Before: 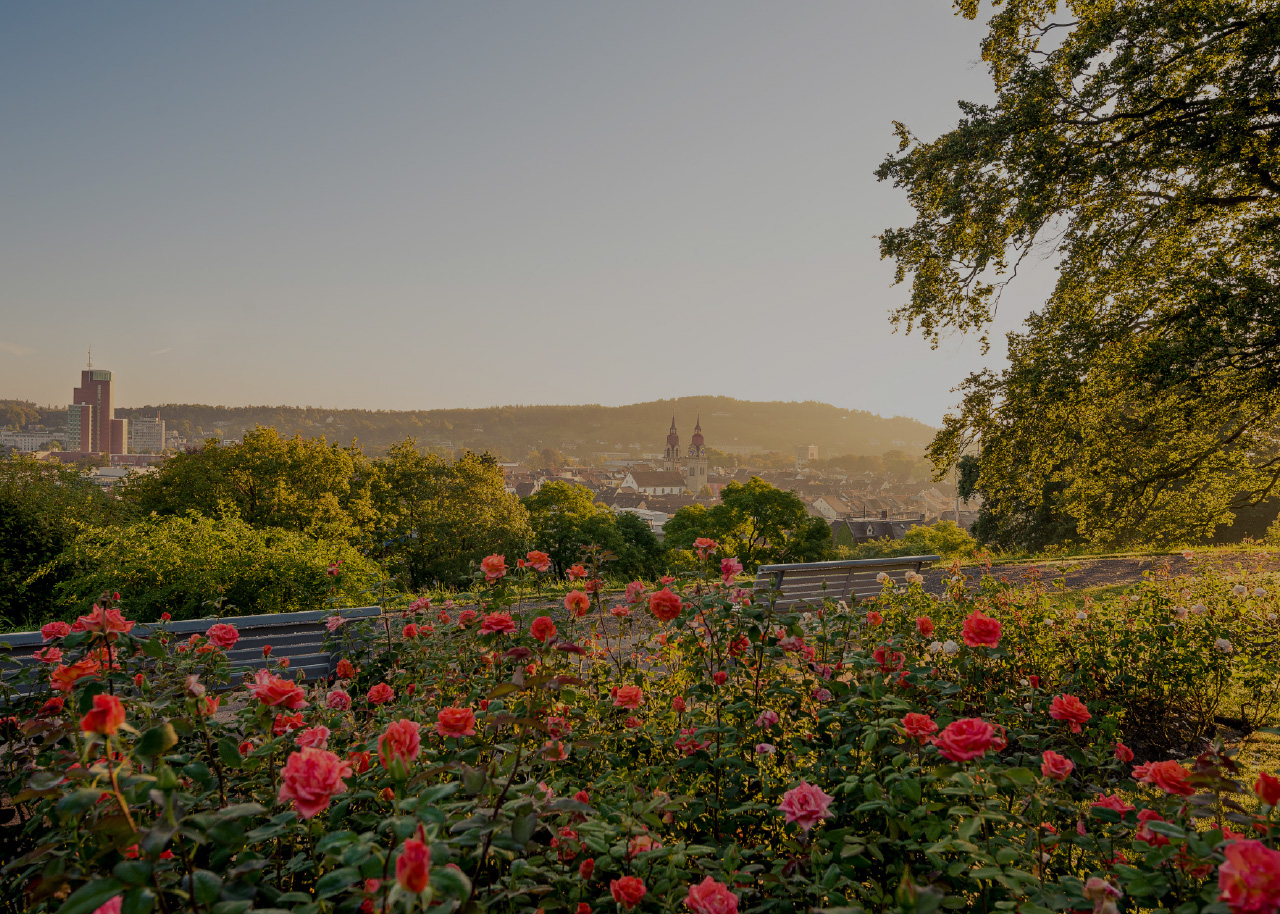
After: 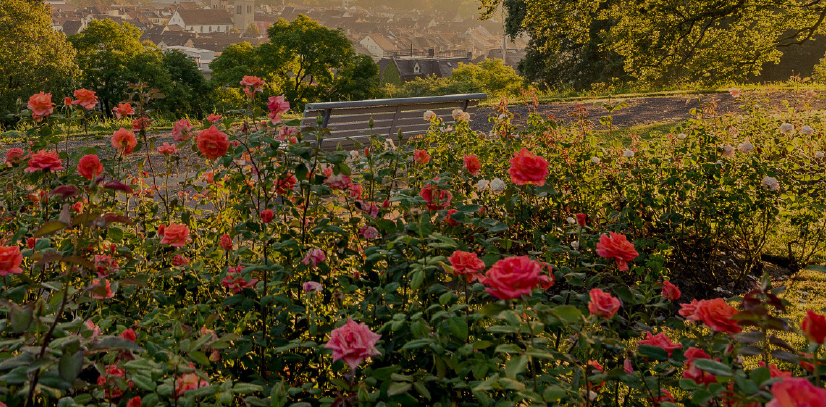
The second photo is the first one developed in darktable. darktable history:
crop and rotate: left 35.404%, top 50.598%, bottom 4.798%
exposure: exposure 0.129 EV, compensate exposure bias true, compensate highlight preservation false
sharpen: radius 5.328, amount 0.316, threshold 26.675
